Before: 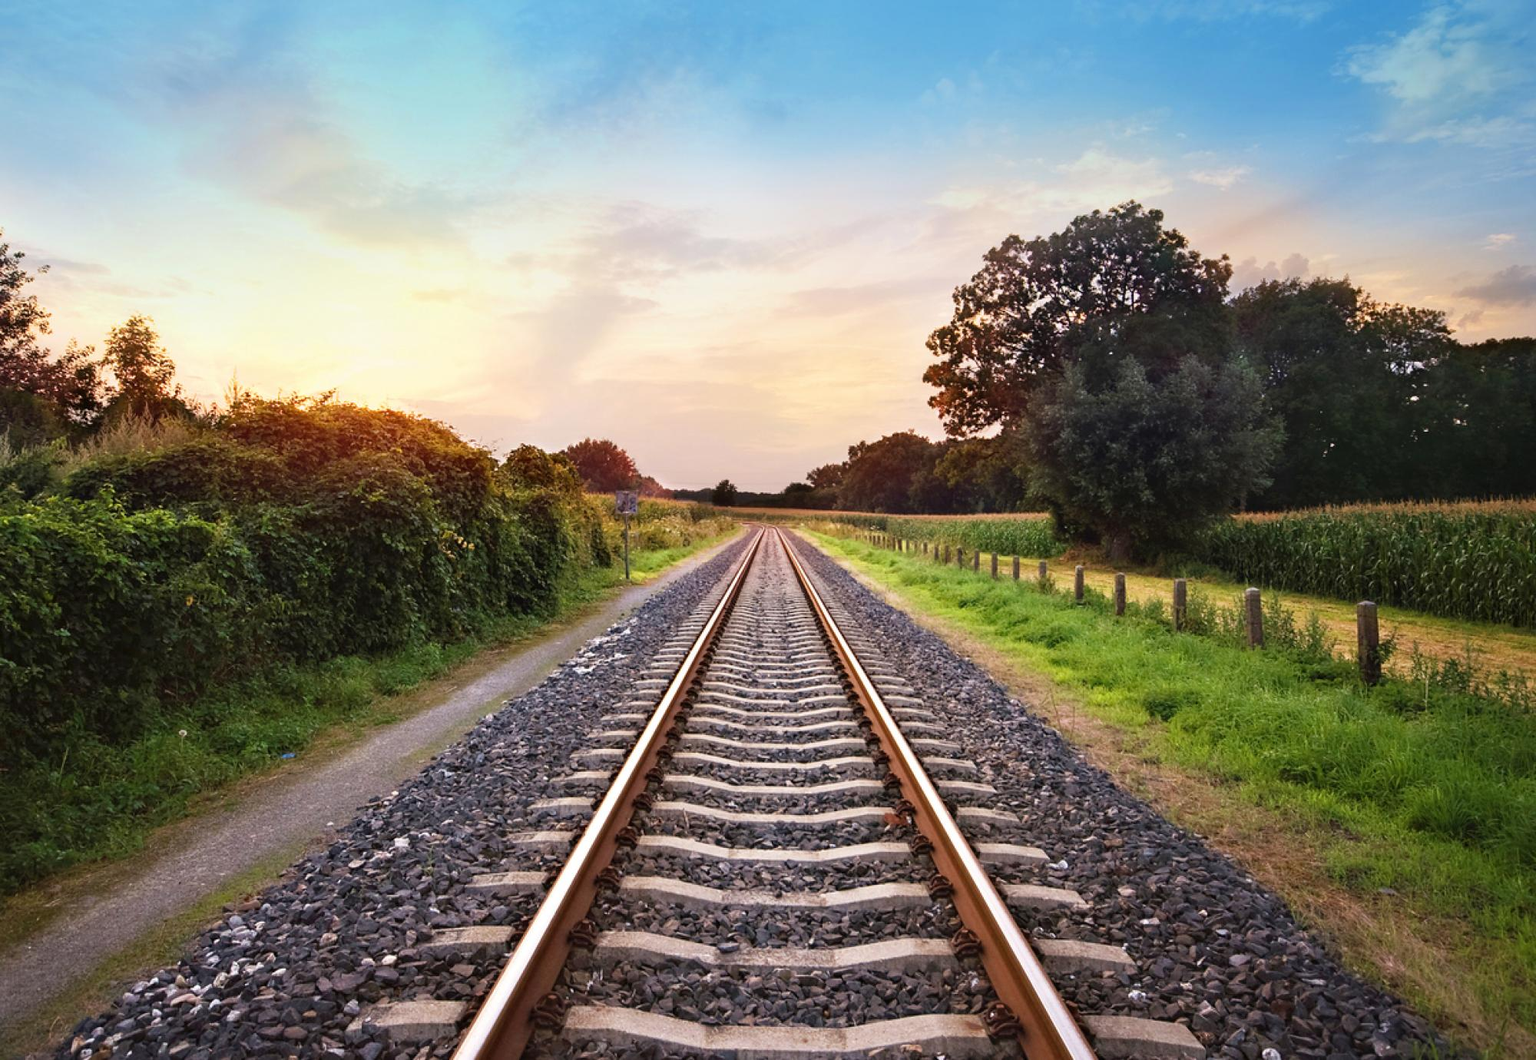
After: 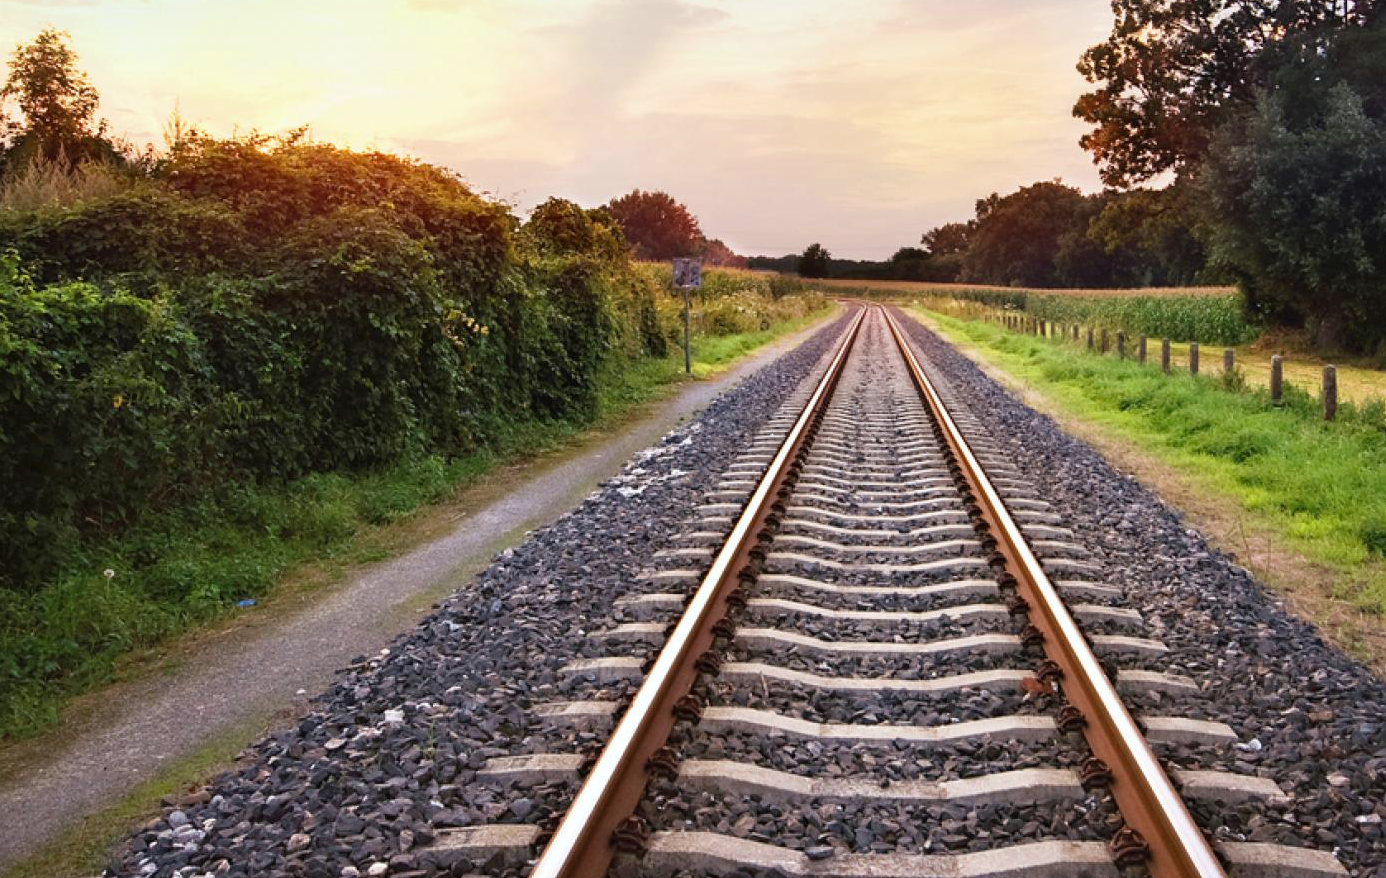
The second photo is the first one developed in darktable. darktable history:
white balance: red 0.986, blue 1.01
crop: left 6.488%, top 27.668%, right 24.183%, bottom 8.656%
